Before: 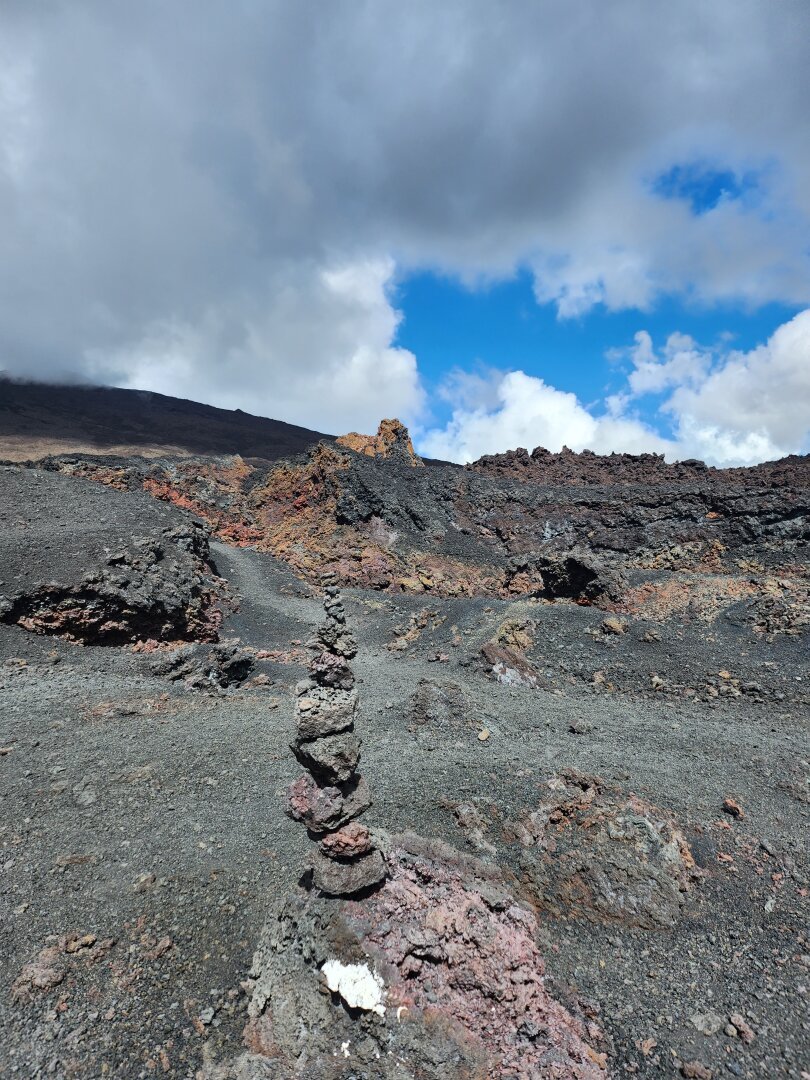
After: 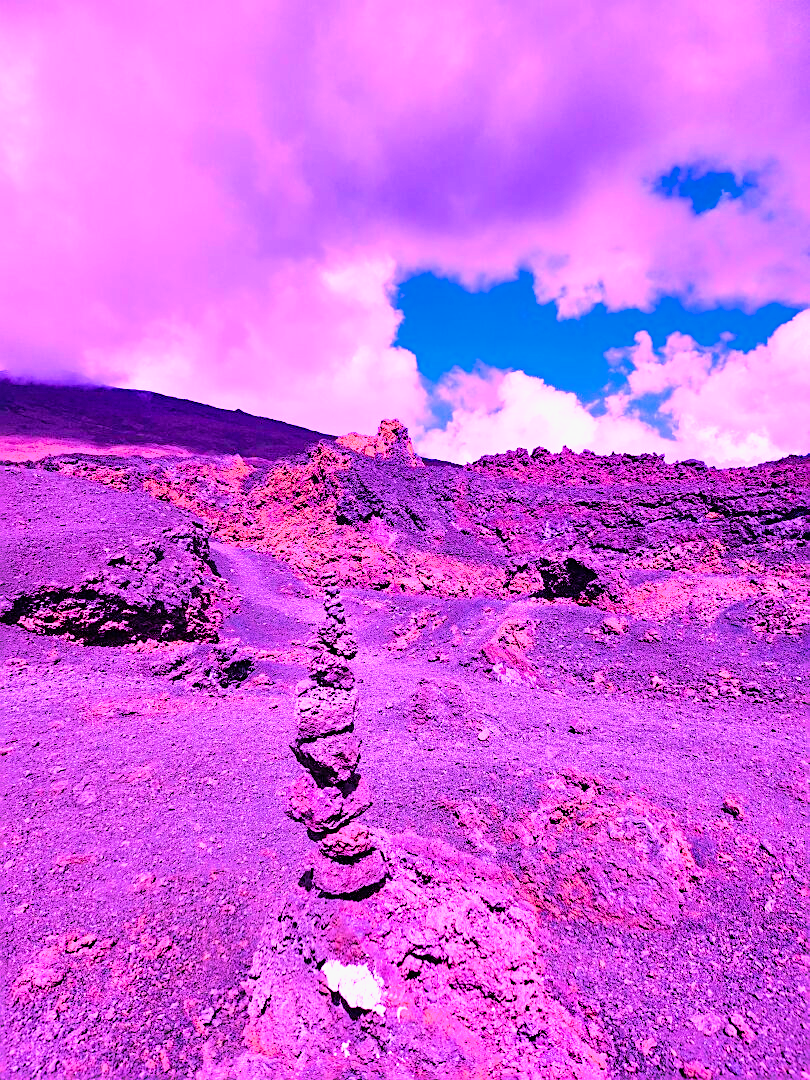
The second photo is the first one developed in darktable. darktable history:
exposure: black level correction 0, exposure 0.7 EV, compensate exposure bias true, compensate highlight preservation false
filmic rgb: black relative exposure -7.15 EV, white relative exposure 5.36 EV, hardness 3.02, color science v6 (2022)
highlight reconstruction: iterations 1, diameter of reconstruction 64 px
lens correction: scale 1.01, crop 1, focal 85, aperture 2.8, distance 7.77, camera "Canon EOS RP", lens "Canon RF 85mm F2 MACRO IS STM"
raw denoise: x [[0, 0.25, 0.5, 0.75, 1] ×4]
sharpen: on, module defaults
white balance: red 1.803, blue 1.886
color balance rgb: linear chroma grading › global chroma 9%, perceptual saturation grading › global saturation 36%, perceptual saturation grading › shadows 35%, perceptual brilliance grading › global brilliance 21.21%, perceptual brilliance grading › shadows -35%, global vibrance 21.21%
